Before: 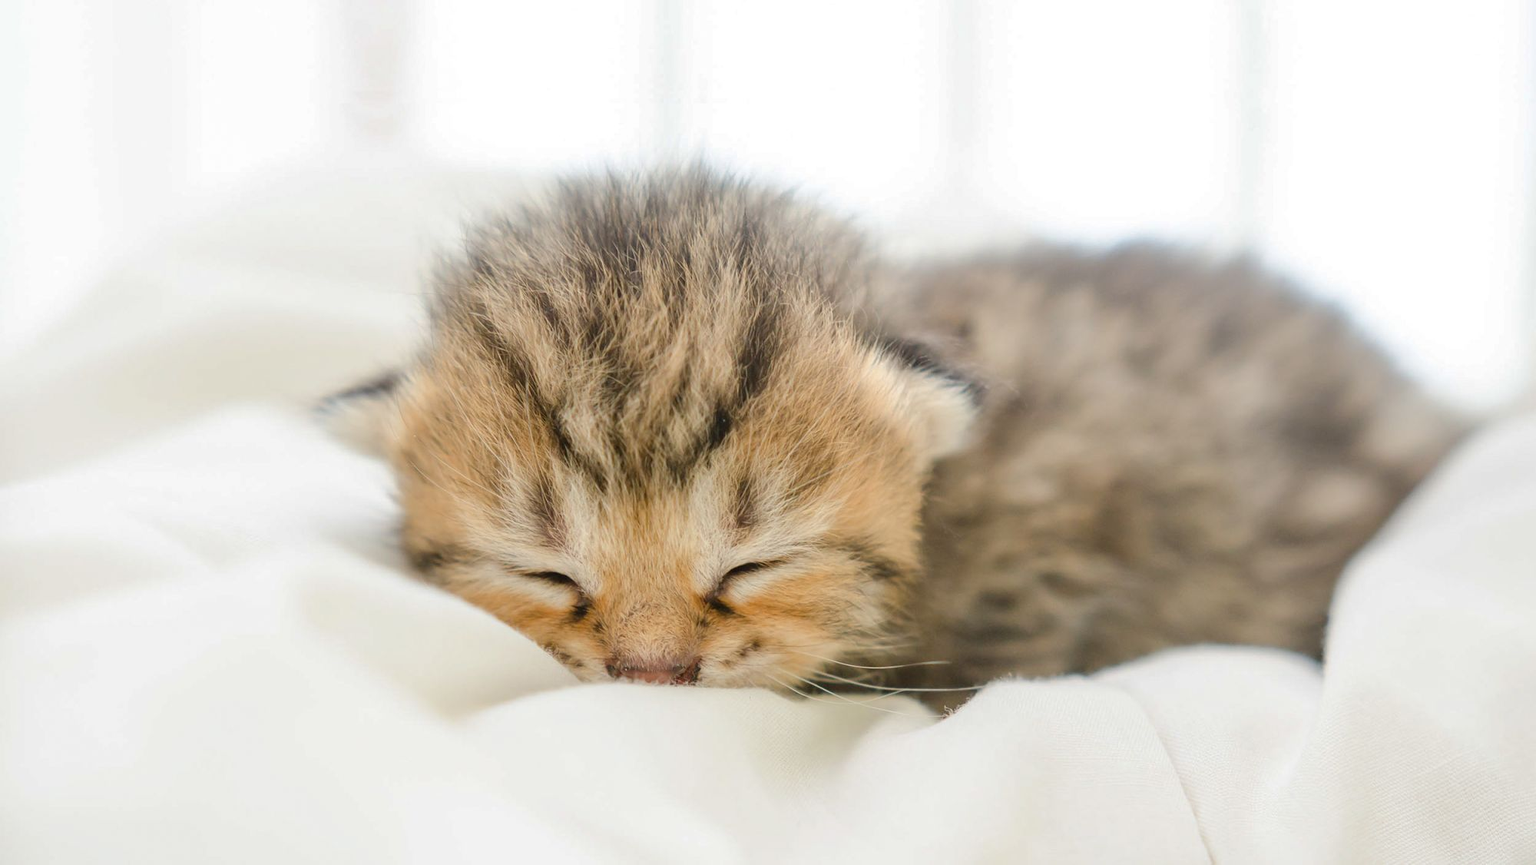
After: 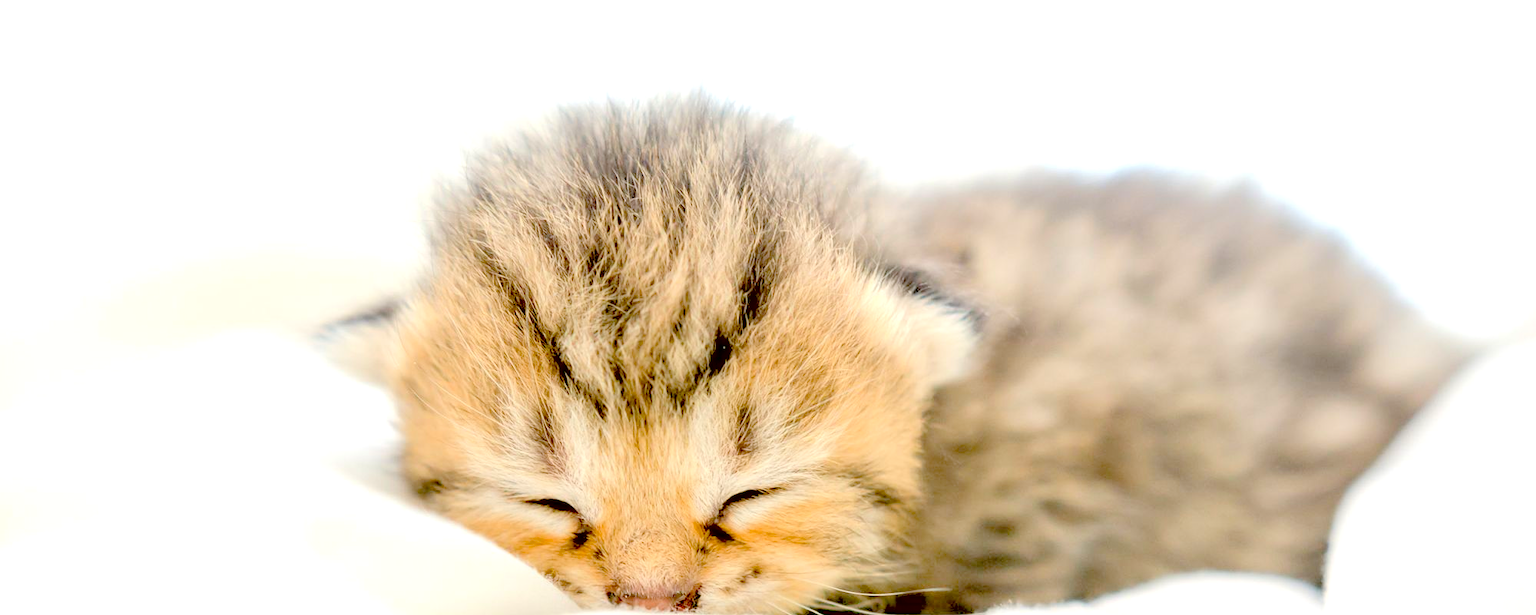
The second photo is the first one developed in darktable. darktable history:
exposure: black level correction 0.039, exposure 0.499 EV, compensate highlight preservation false
tone equalizer: on, module defaults
crop and rotate: top 8.452%, bottom 20.325%
contrast brightness saturation: brightness 0.281
